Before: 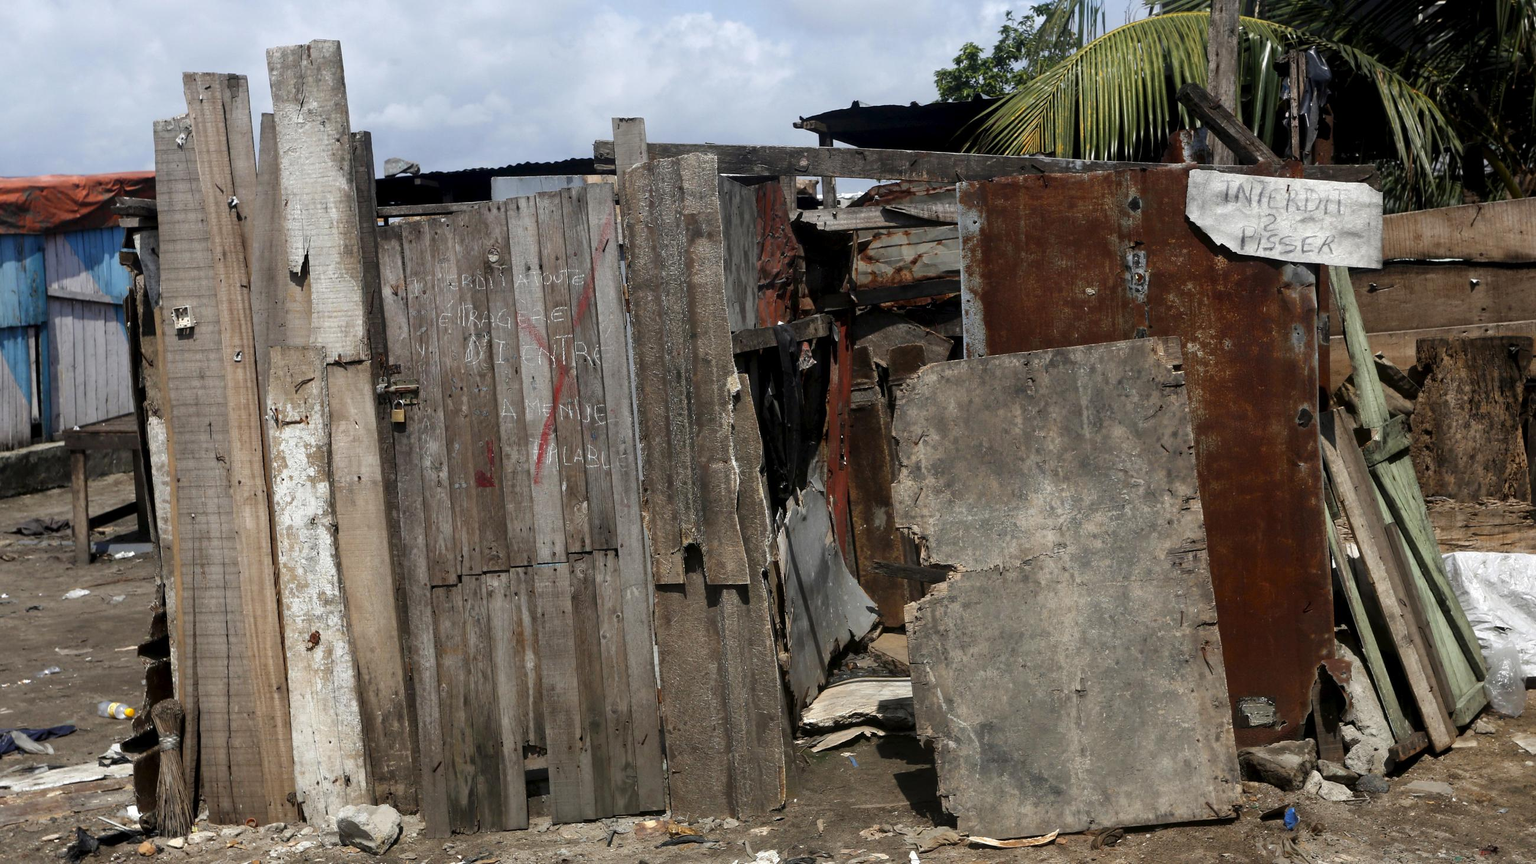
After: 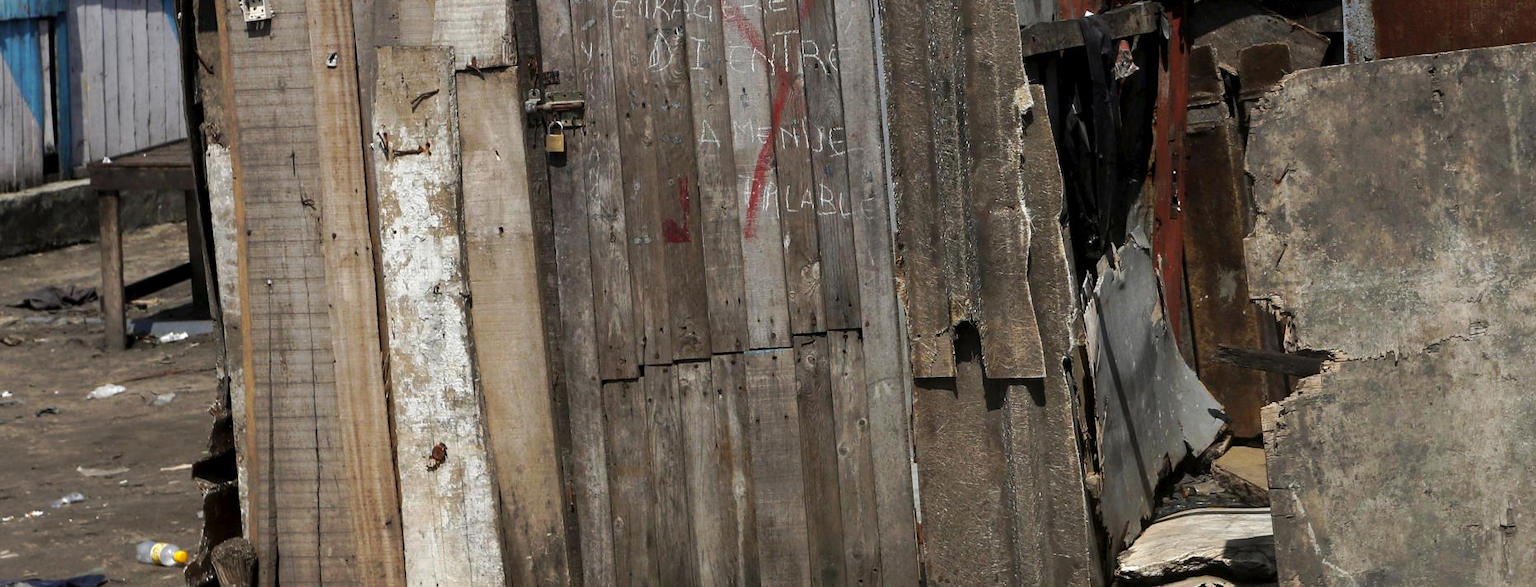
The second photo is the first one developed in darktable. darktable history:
crop: top 36.268%, right 28.283%, bottom 14.93%
tone curve: curves: ch0 [(0, 0) (0.003, 0.003) (0.011, 0.01) (0.025, 0.023) (0.044, 0.042) (0.069, 0.065) (0.1, 0.094) (0.136, 0.128) (0.177, 0.167) (0.224, 0.211) (0.277, 0.261) (0.335, 0.315) (0.399, 0.375) (0.468, 0.441) (0.543, 0.543) (0.623, 0.623) (0.709, 0.709) (0.801, 0.801) (0.898, 0.898) (1, 1)], preserve colors none
